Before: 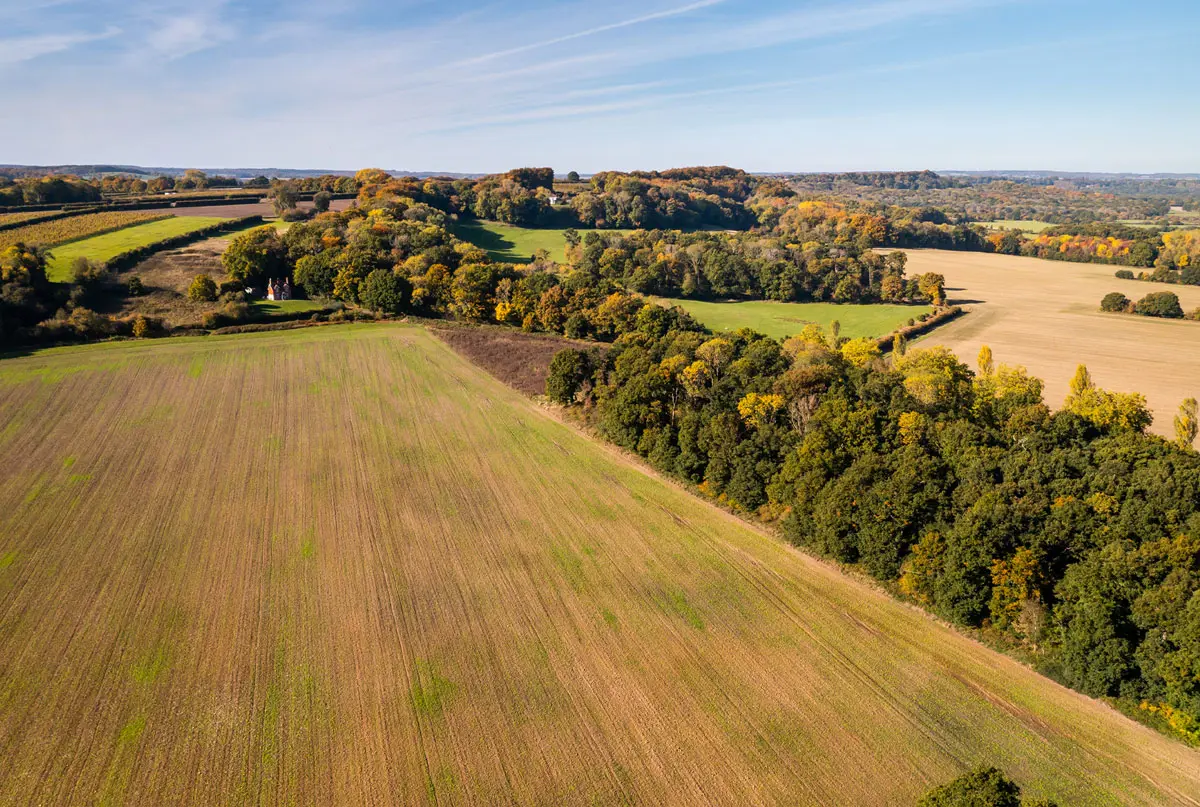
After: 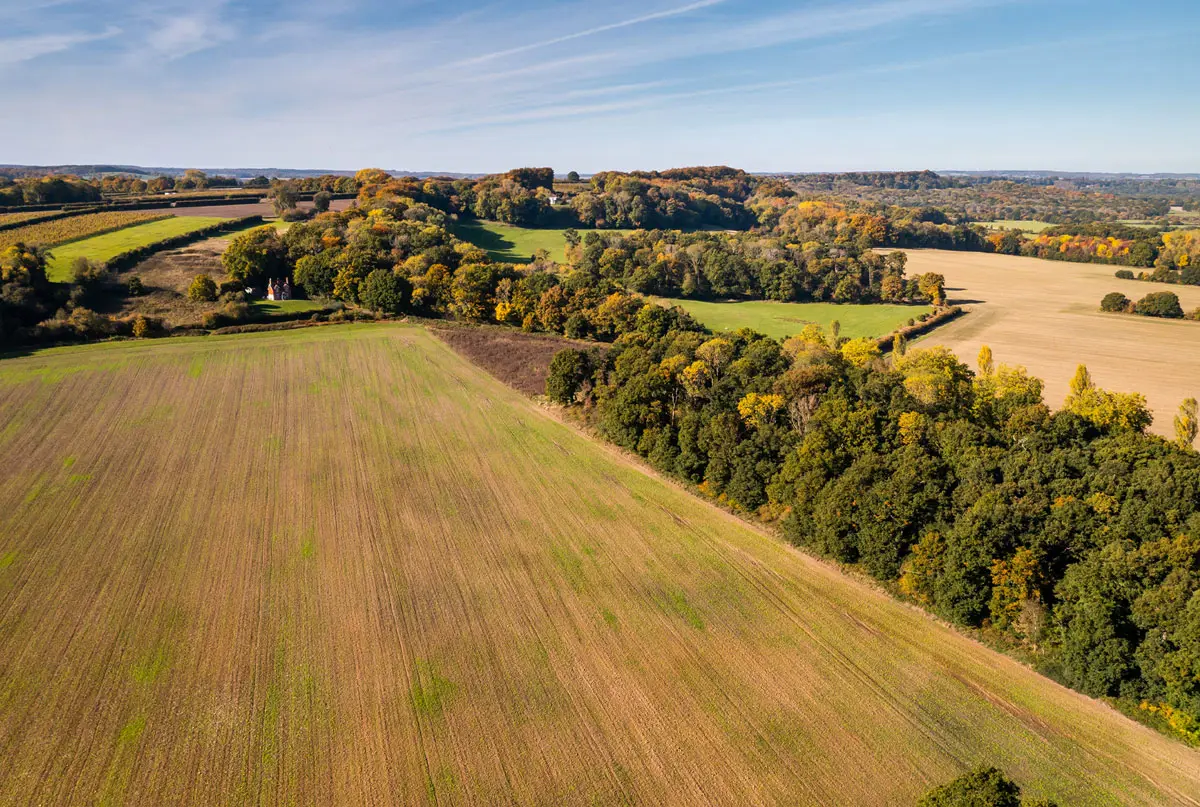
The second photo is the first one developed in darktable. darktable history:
shadows and highlights: shadows 52.8, soften with gaussian
